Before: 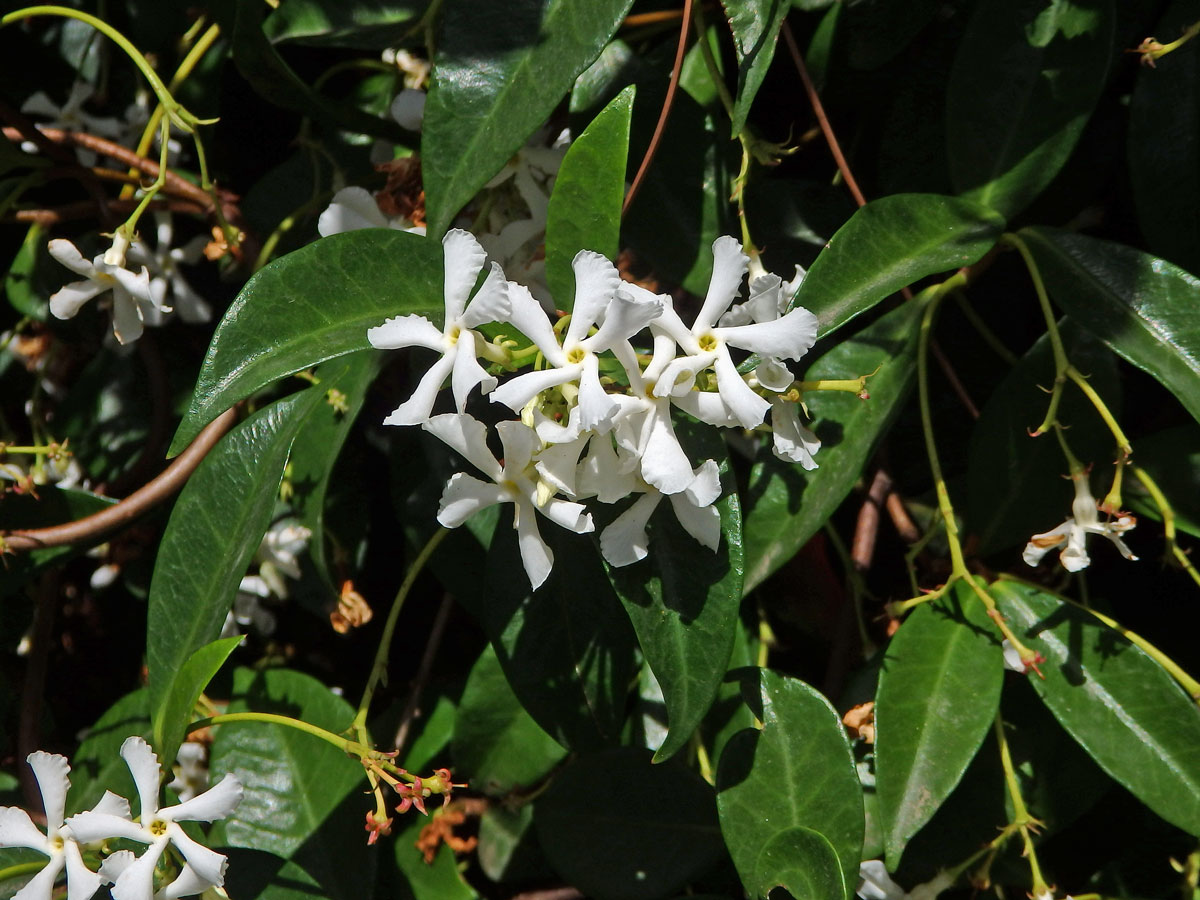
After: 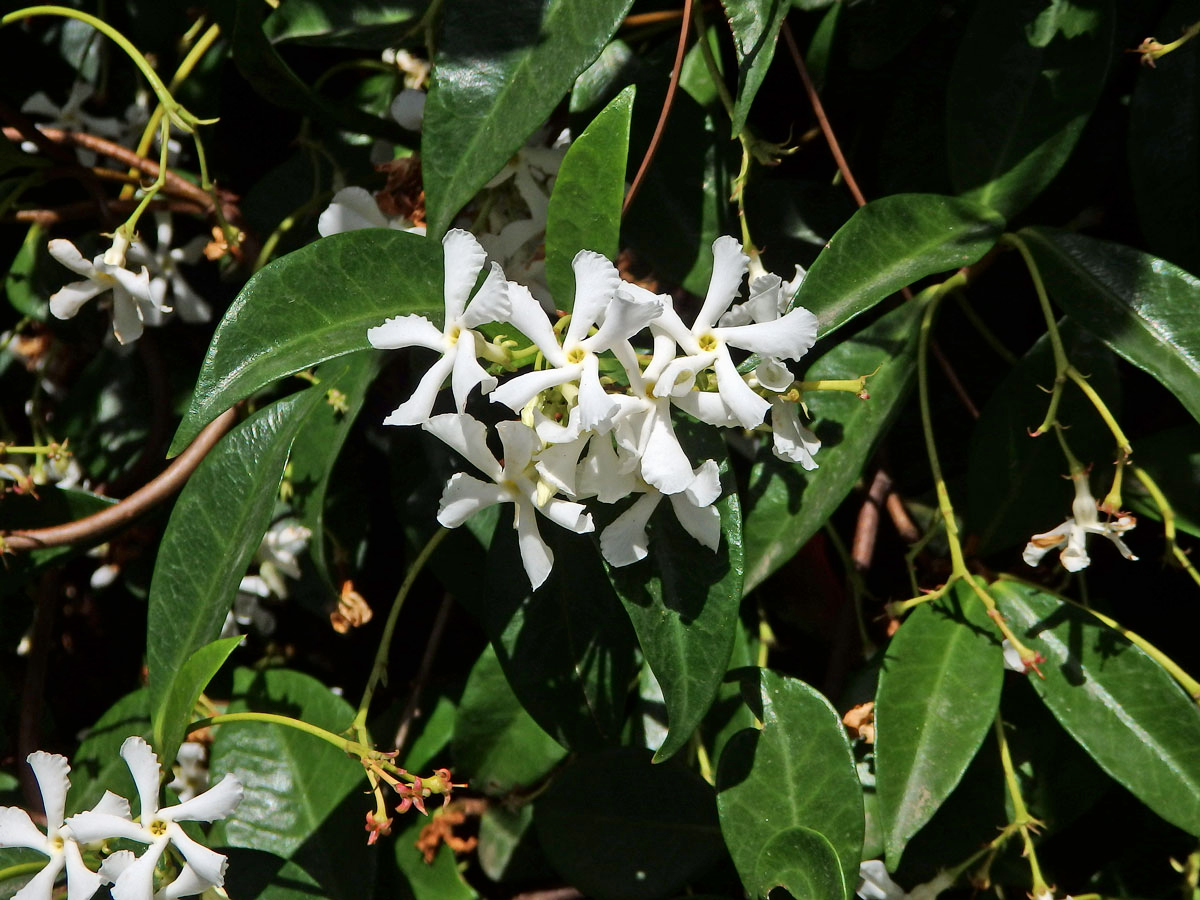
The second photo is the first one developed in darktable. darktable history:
tone curve: curves: ch0 [(0, 0) (0.004, 0.002) (0.02, 0.013) (0.218, 0.218) (0.664, 0.718) (0.832, 0.873) (1, 1)], color space Lab, independent channels, preserve colors none
